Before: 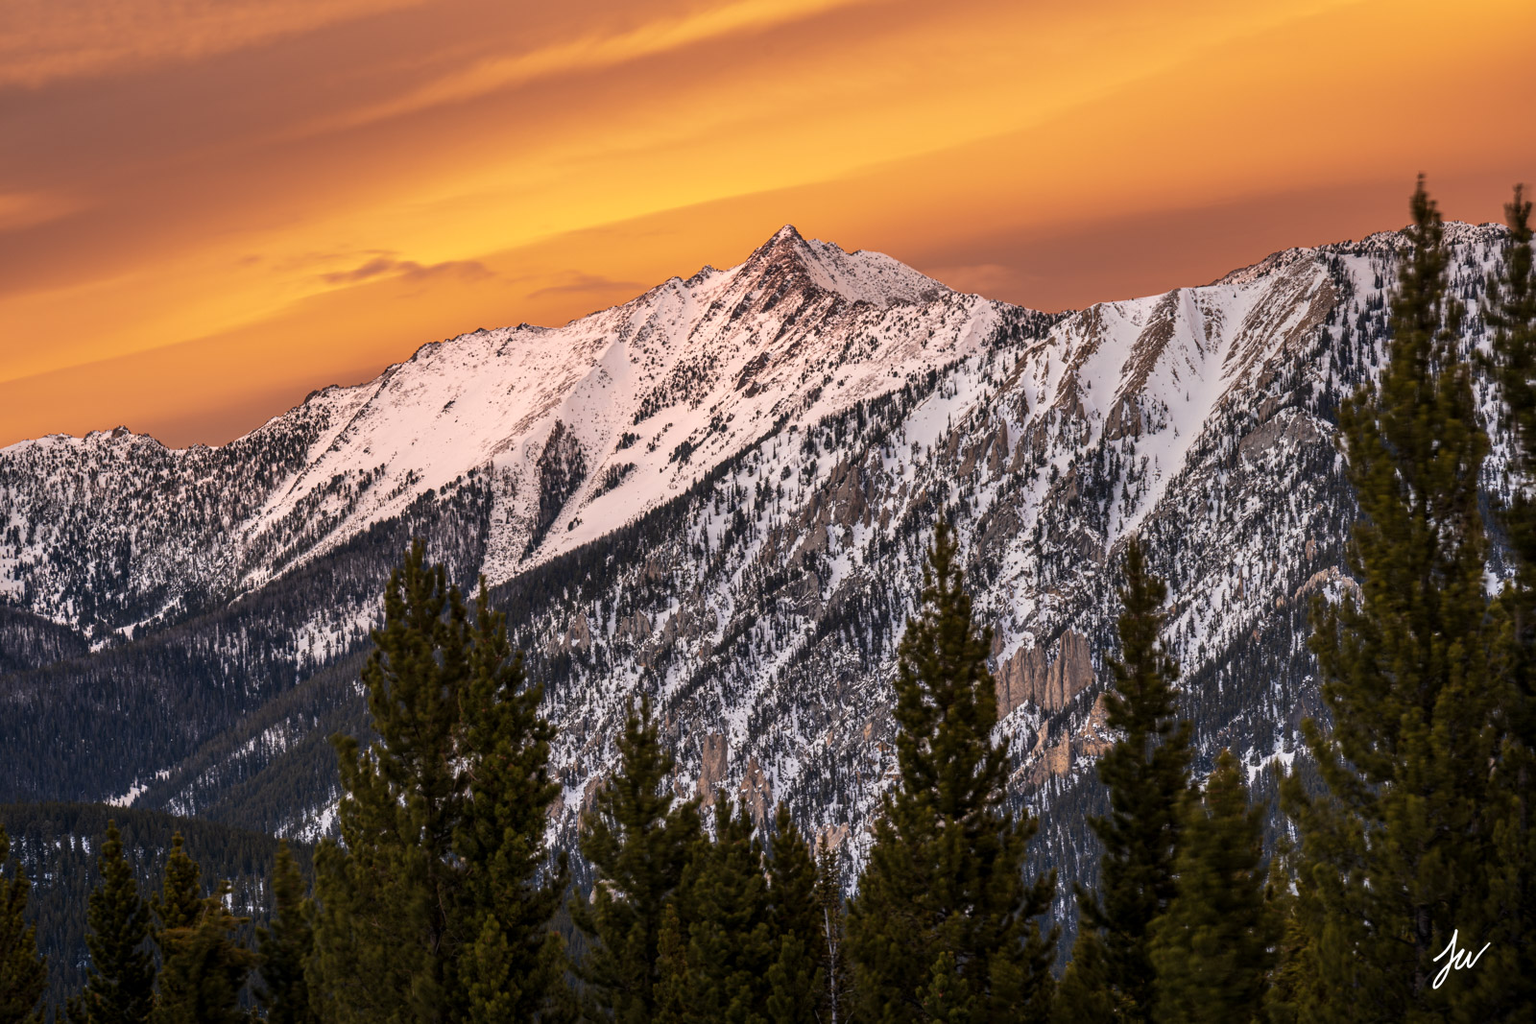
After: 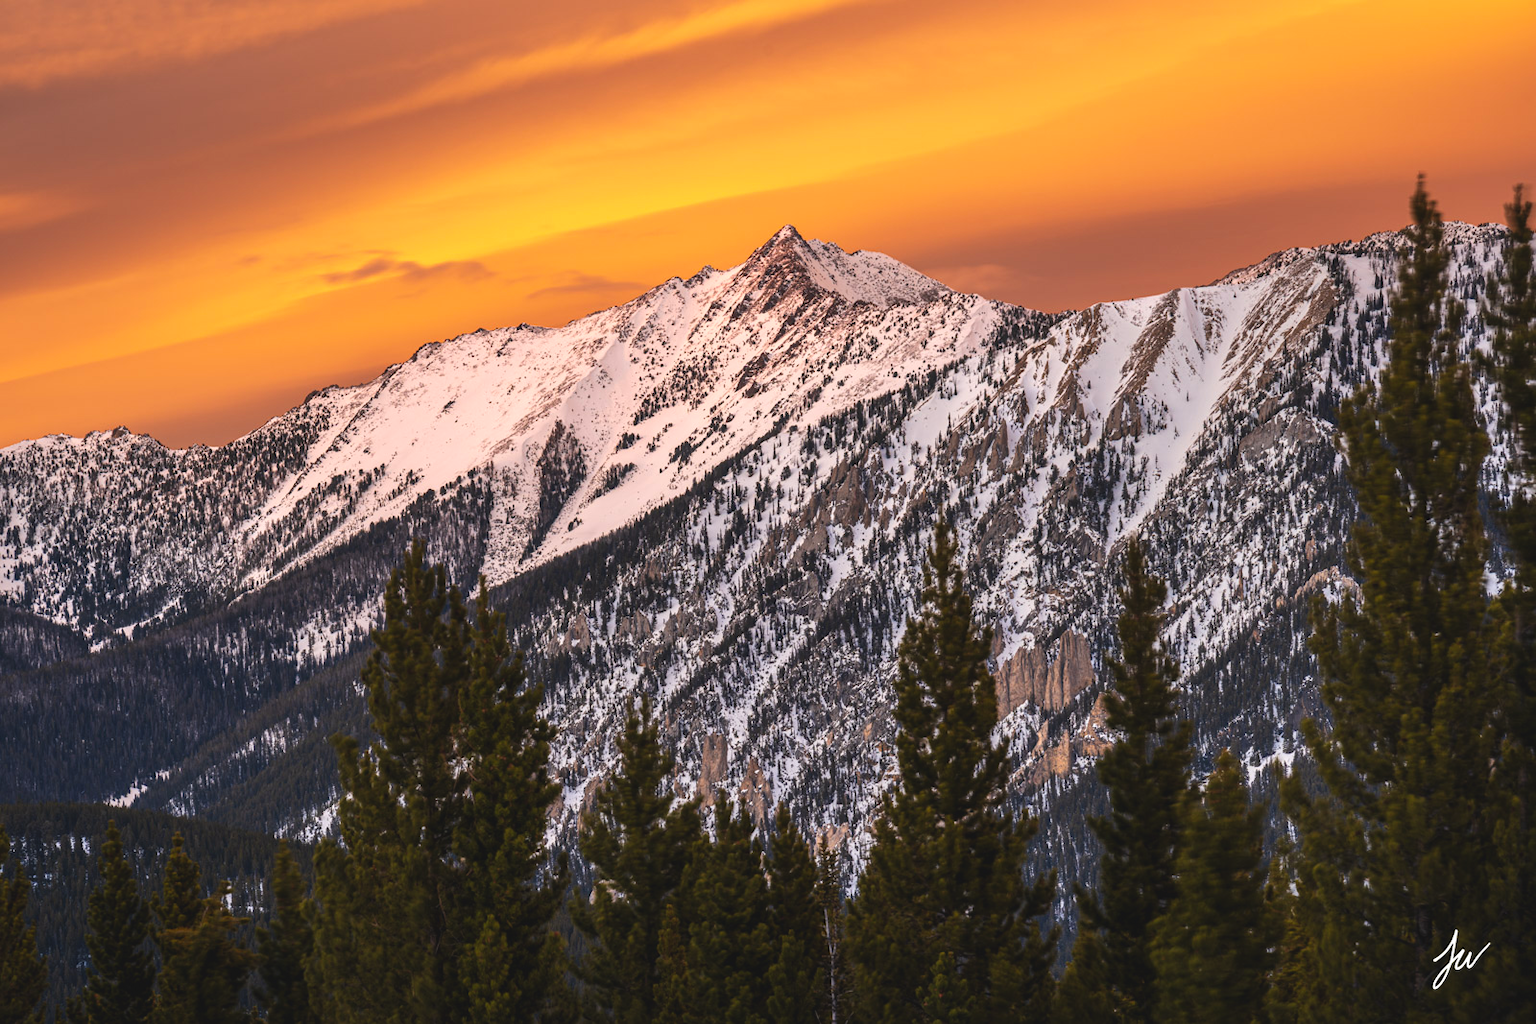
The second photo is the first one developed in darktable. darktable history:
contrast brightness saturation: contrast 0.08, saturation 0.2
exposure: black level correction -0.008, exposure 0.067 EV, compensate highlight preservation false
